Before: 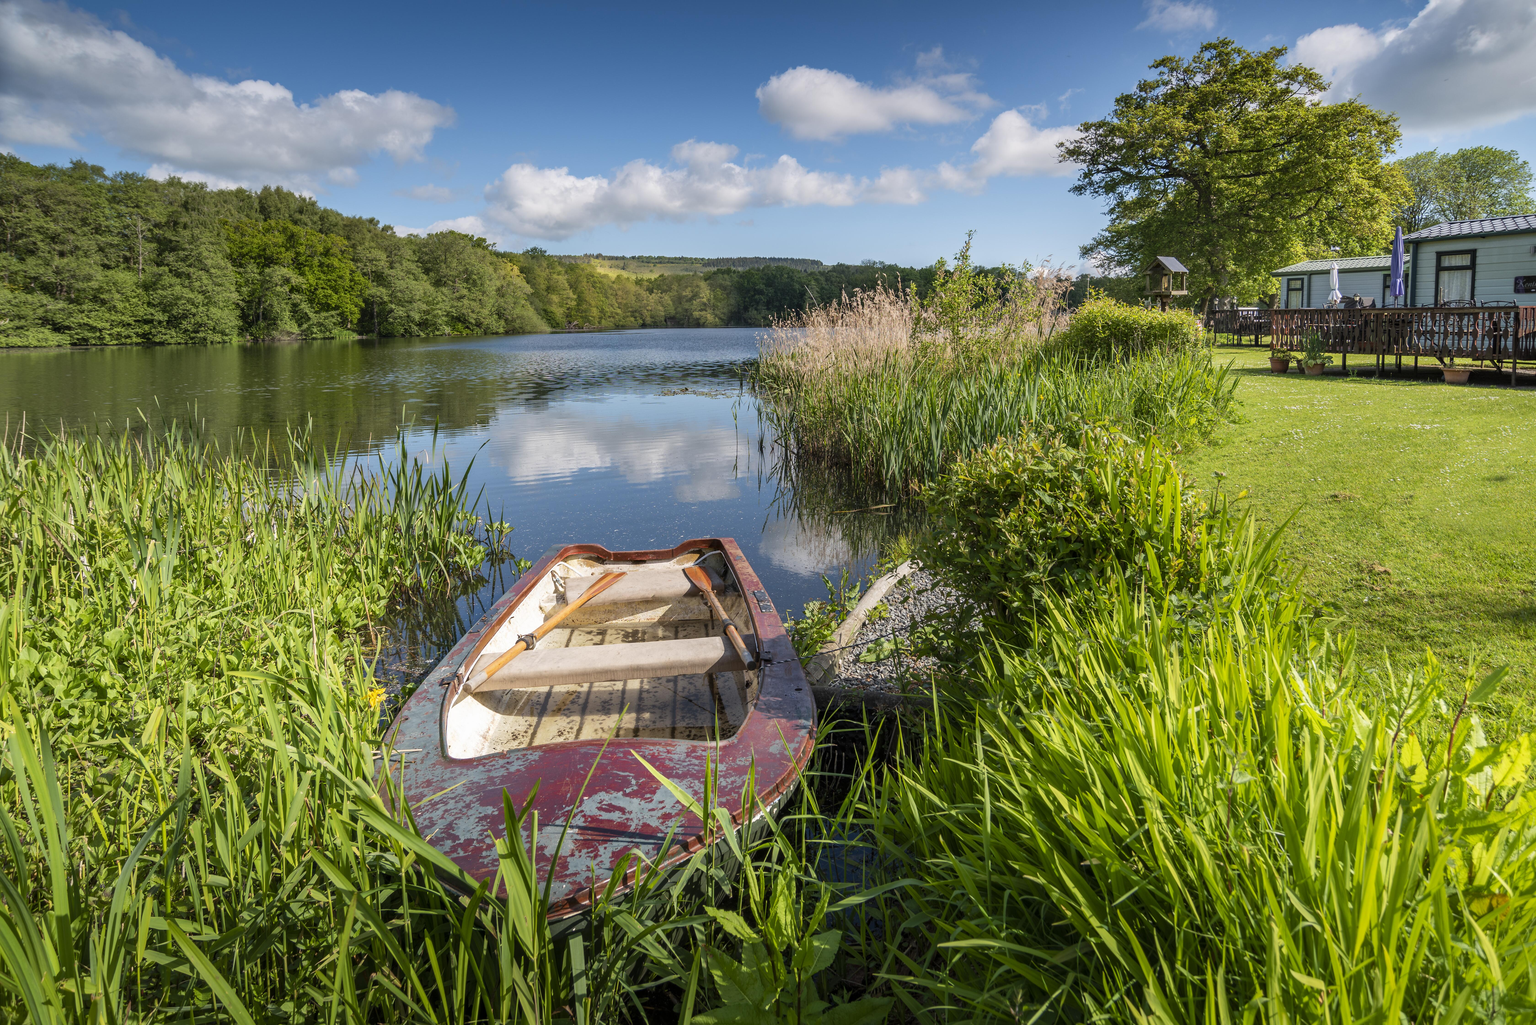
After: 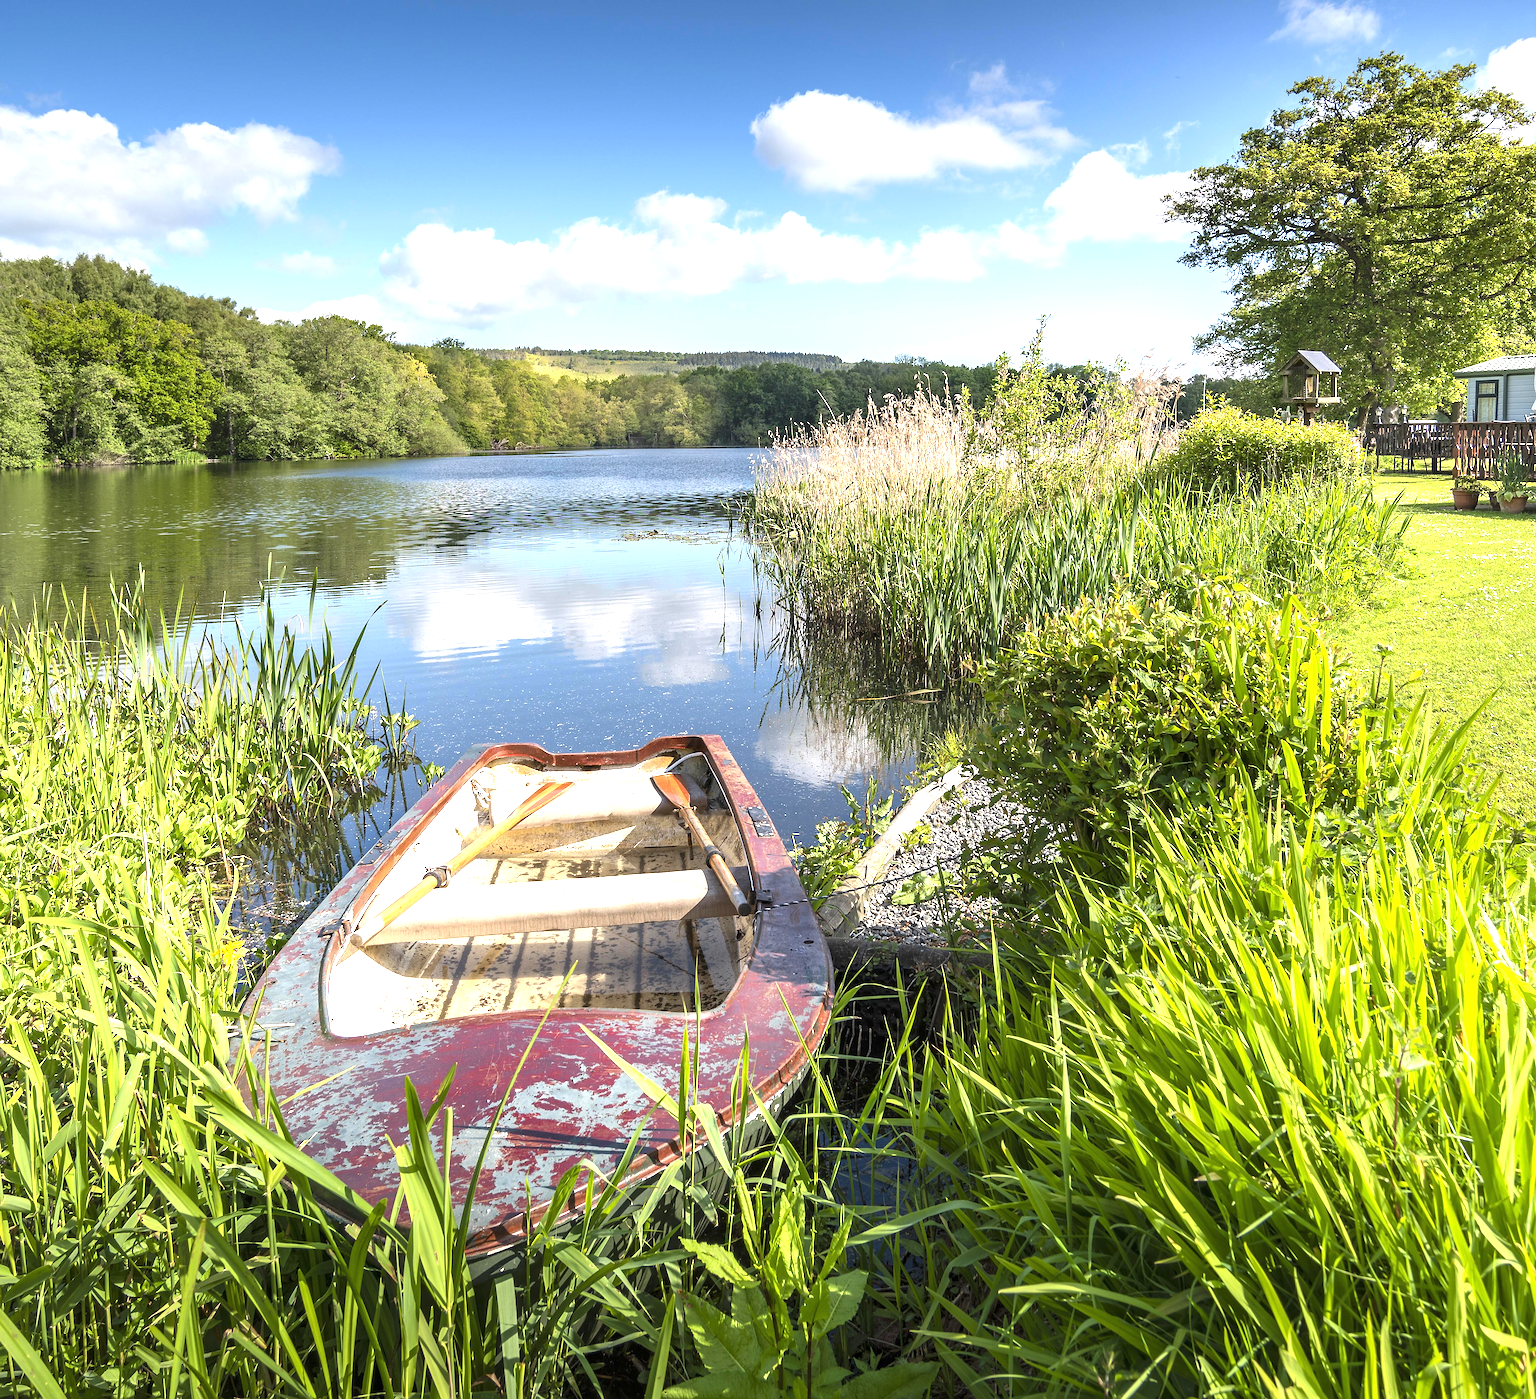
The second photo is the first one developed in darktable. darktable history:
exposure: black level correction 0, exposure 1.2 EV, compensate exposure bias true, compensate highlight preservation false
sharpen: on, module defaults
crop: left 13.443%, right 13.31%
